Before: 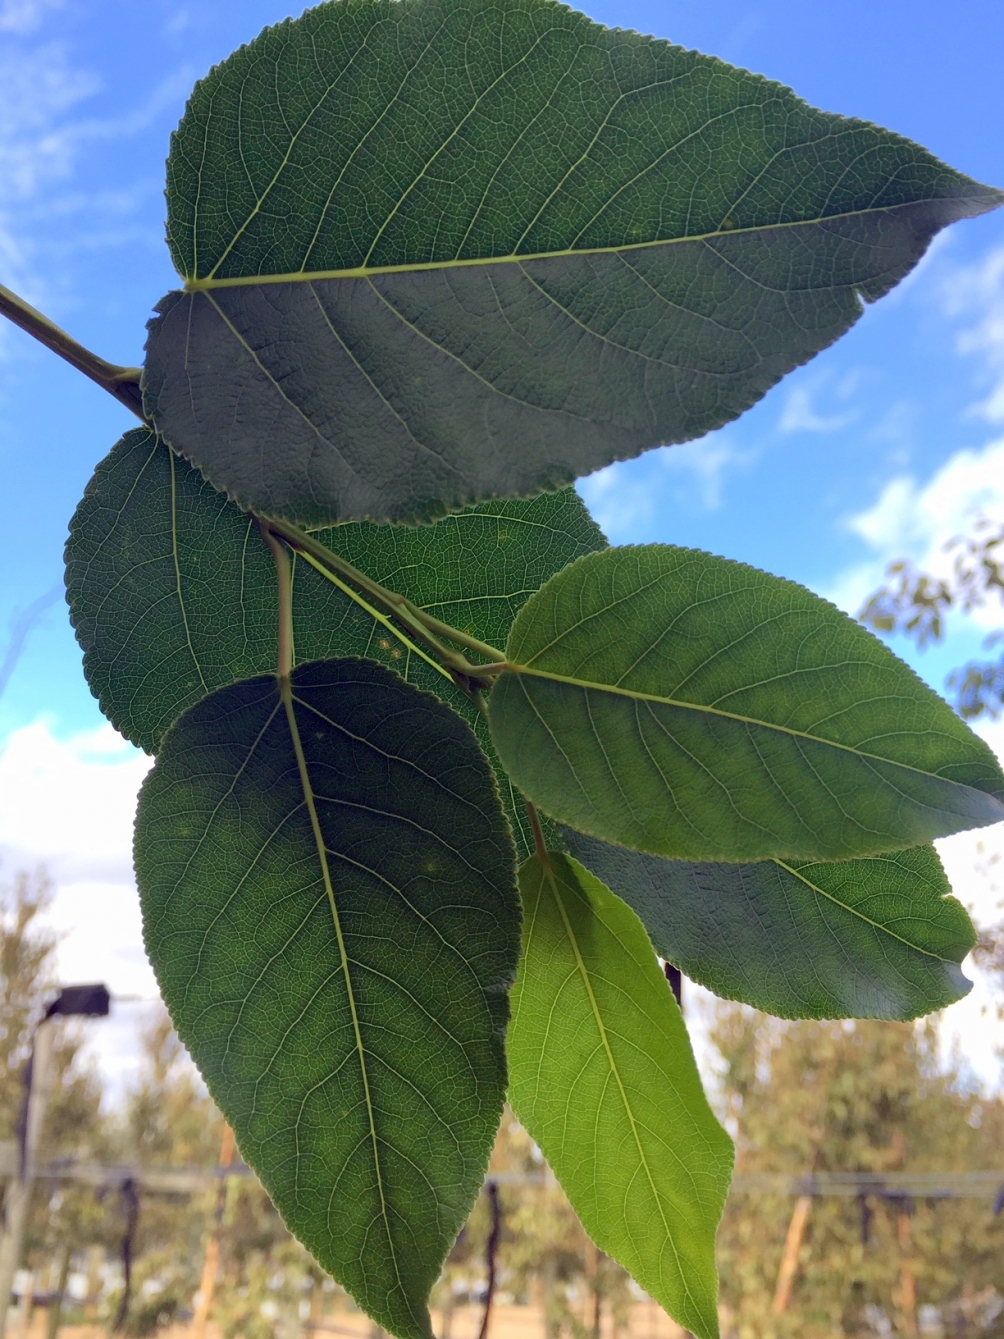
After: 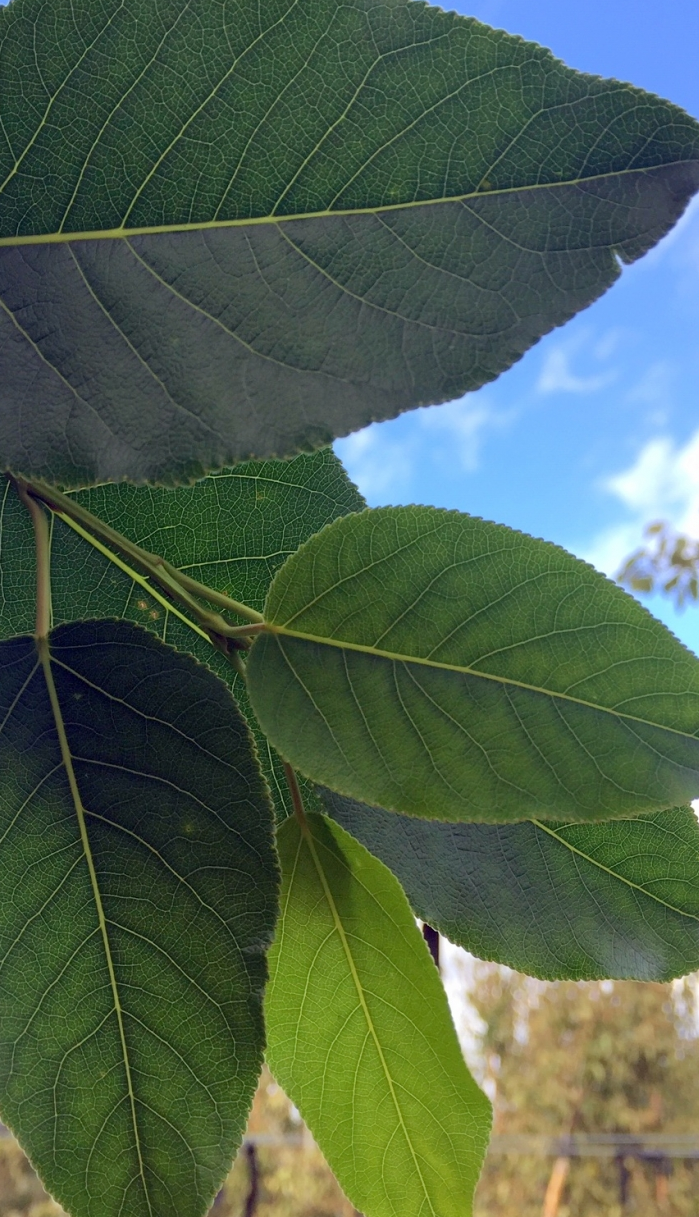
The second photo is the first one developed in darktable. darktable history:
crop and rotate: left 24.153%, top 2.934%, right 6.223%, bottom 6.116%
